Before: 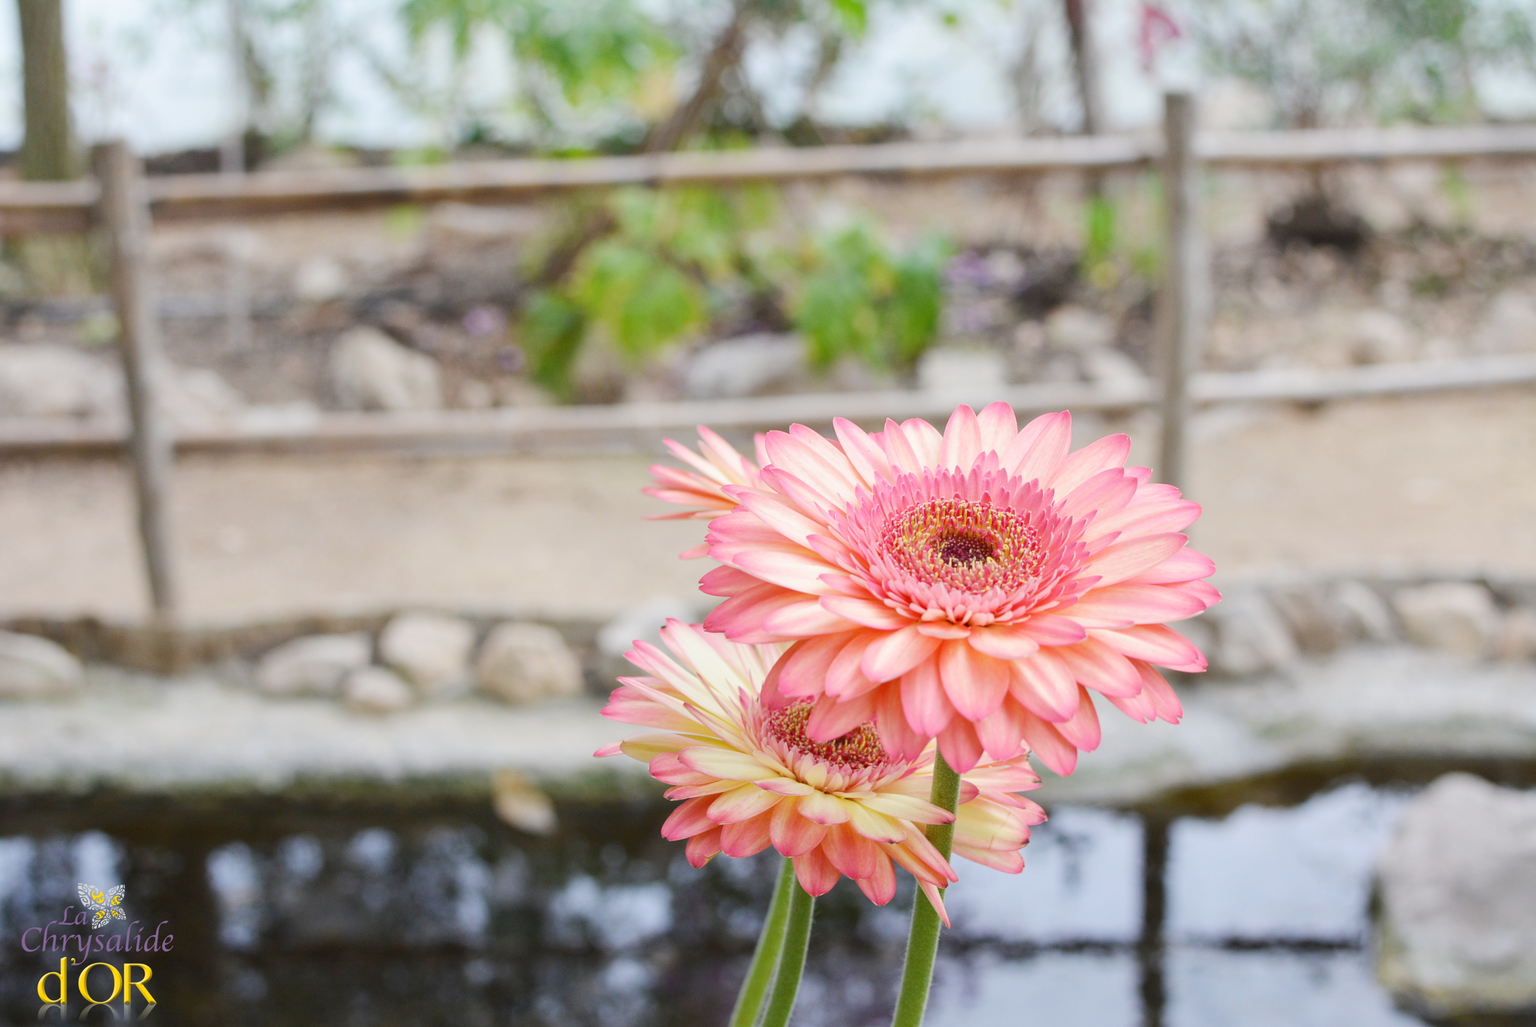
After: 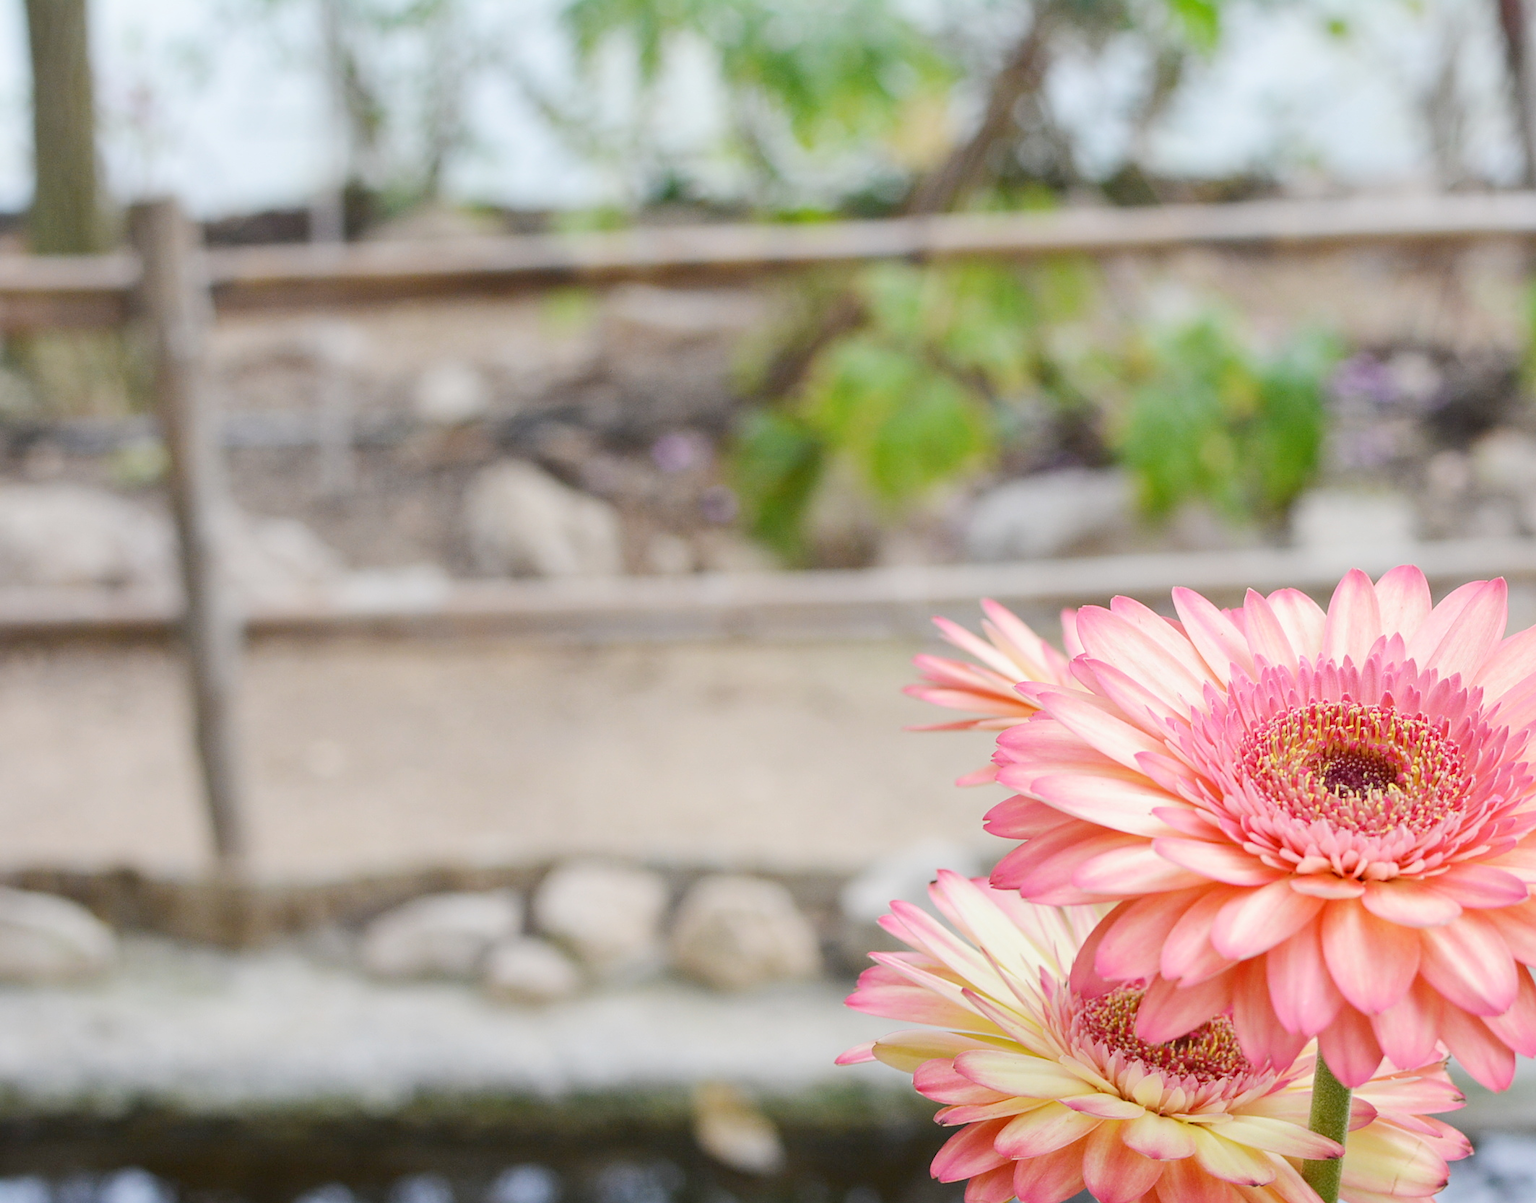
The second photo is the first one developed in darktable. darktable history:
sharpen: amount 0.2
crop: right 28.885%, bottom 16.626%
